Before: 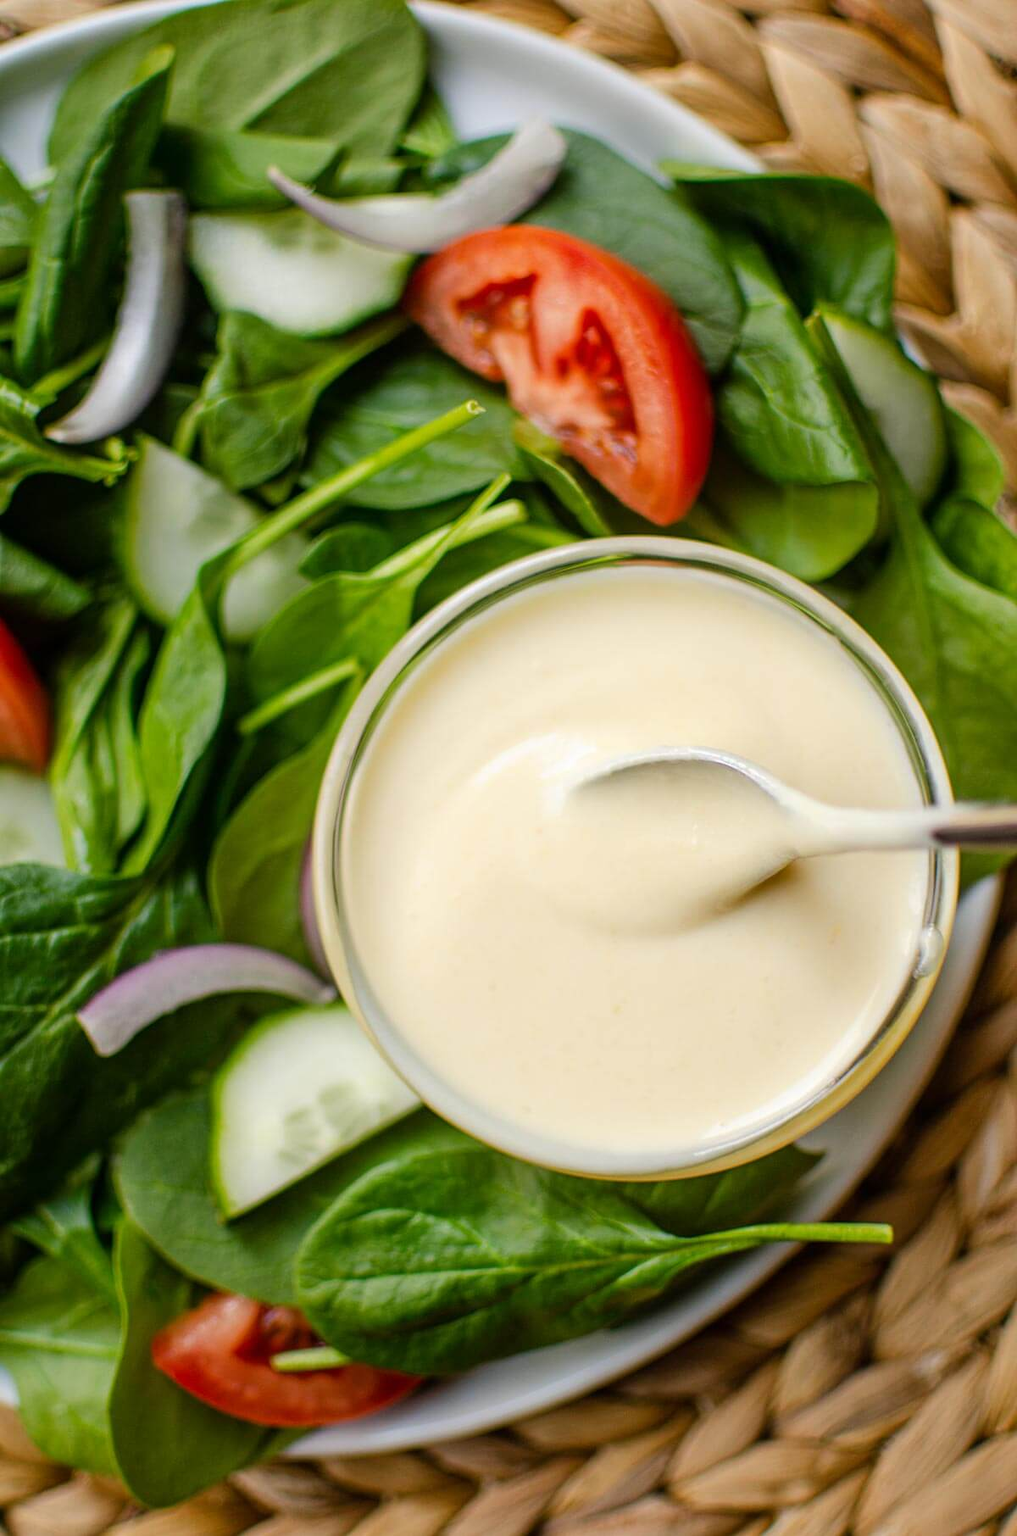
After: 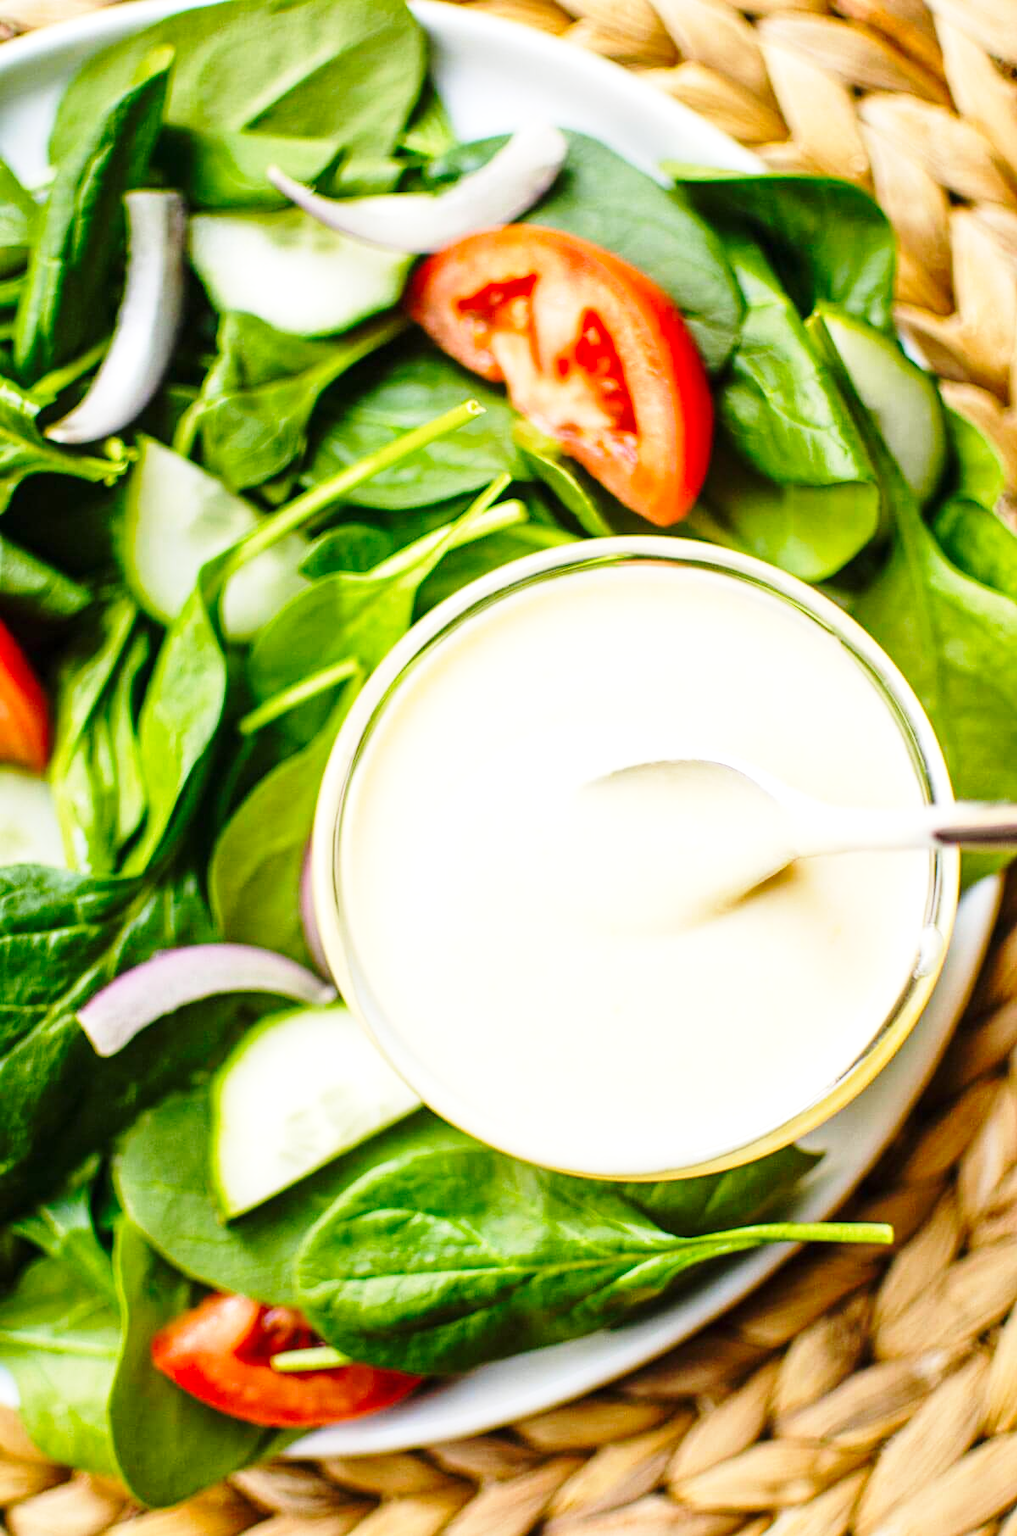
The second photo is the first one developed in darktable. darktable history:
exposure: exposure 0.6 EV, compensate highlight preservation false
base curve: curves: ch0 [(0, 0) (0.028, 0.03) (0.121, 0.232) (0.46, 0.748) (0.859, 0.968) (1, 1)], preserve colors none
